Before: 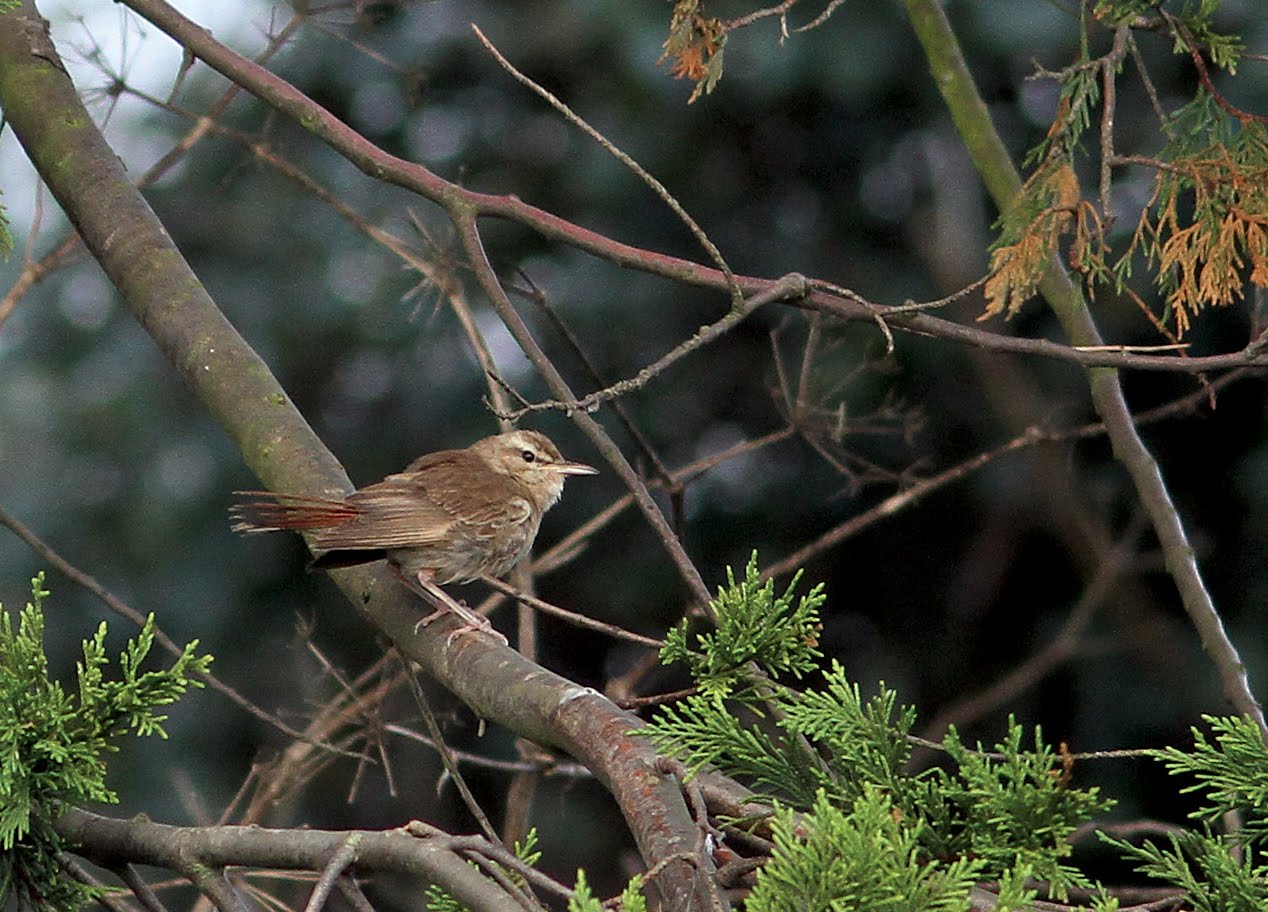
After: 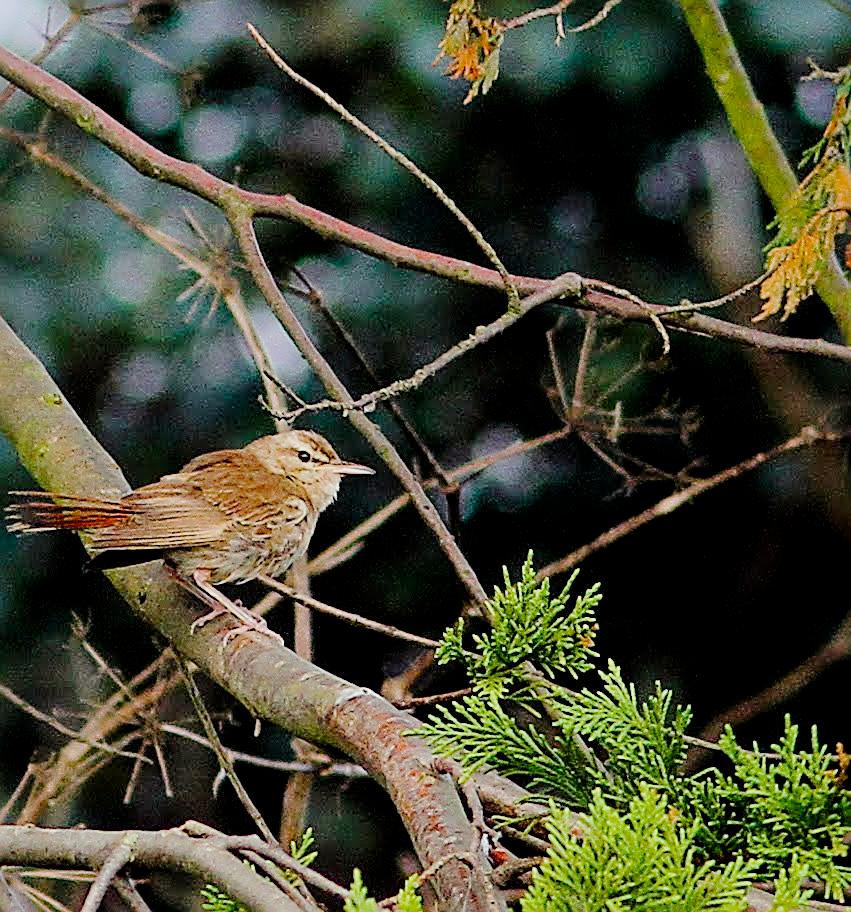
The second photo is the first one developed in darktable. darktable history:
crop and rotate: left 17.681%, right 15.149%
exposure: exposure 0.657 EV, compensate highlight preservation false
filmic rgb: black relative exposure -6.75 EV, white relative exposure 5.87 EV, hardness 2.71
color balance rgb: perceptual saturation grading › global saturation 36.536%, perceptual saturation grading › shadows 35.241%, contrast 4.353%
tone curve: curves: ch0 [(0, 0) (0.004, 0) (0.133, 0.076) (0.325, 0.362) (0.879, 0.885) (1, 1)], preserve colors none
sharpen: radius 2.603, amount 0.697
